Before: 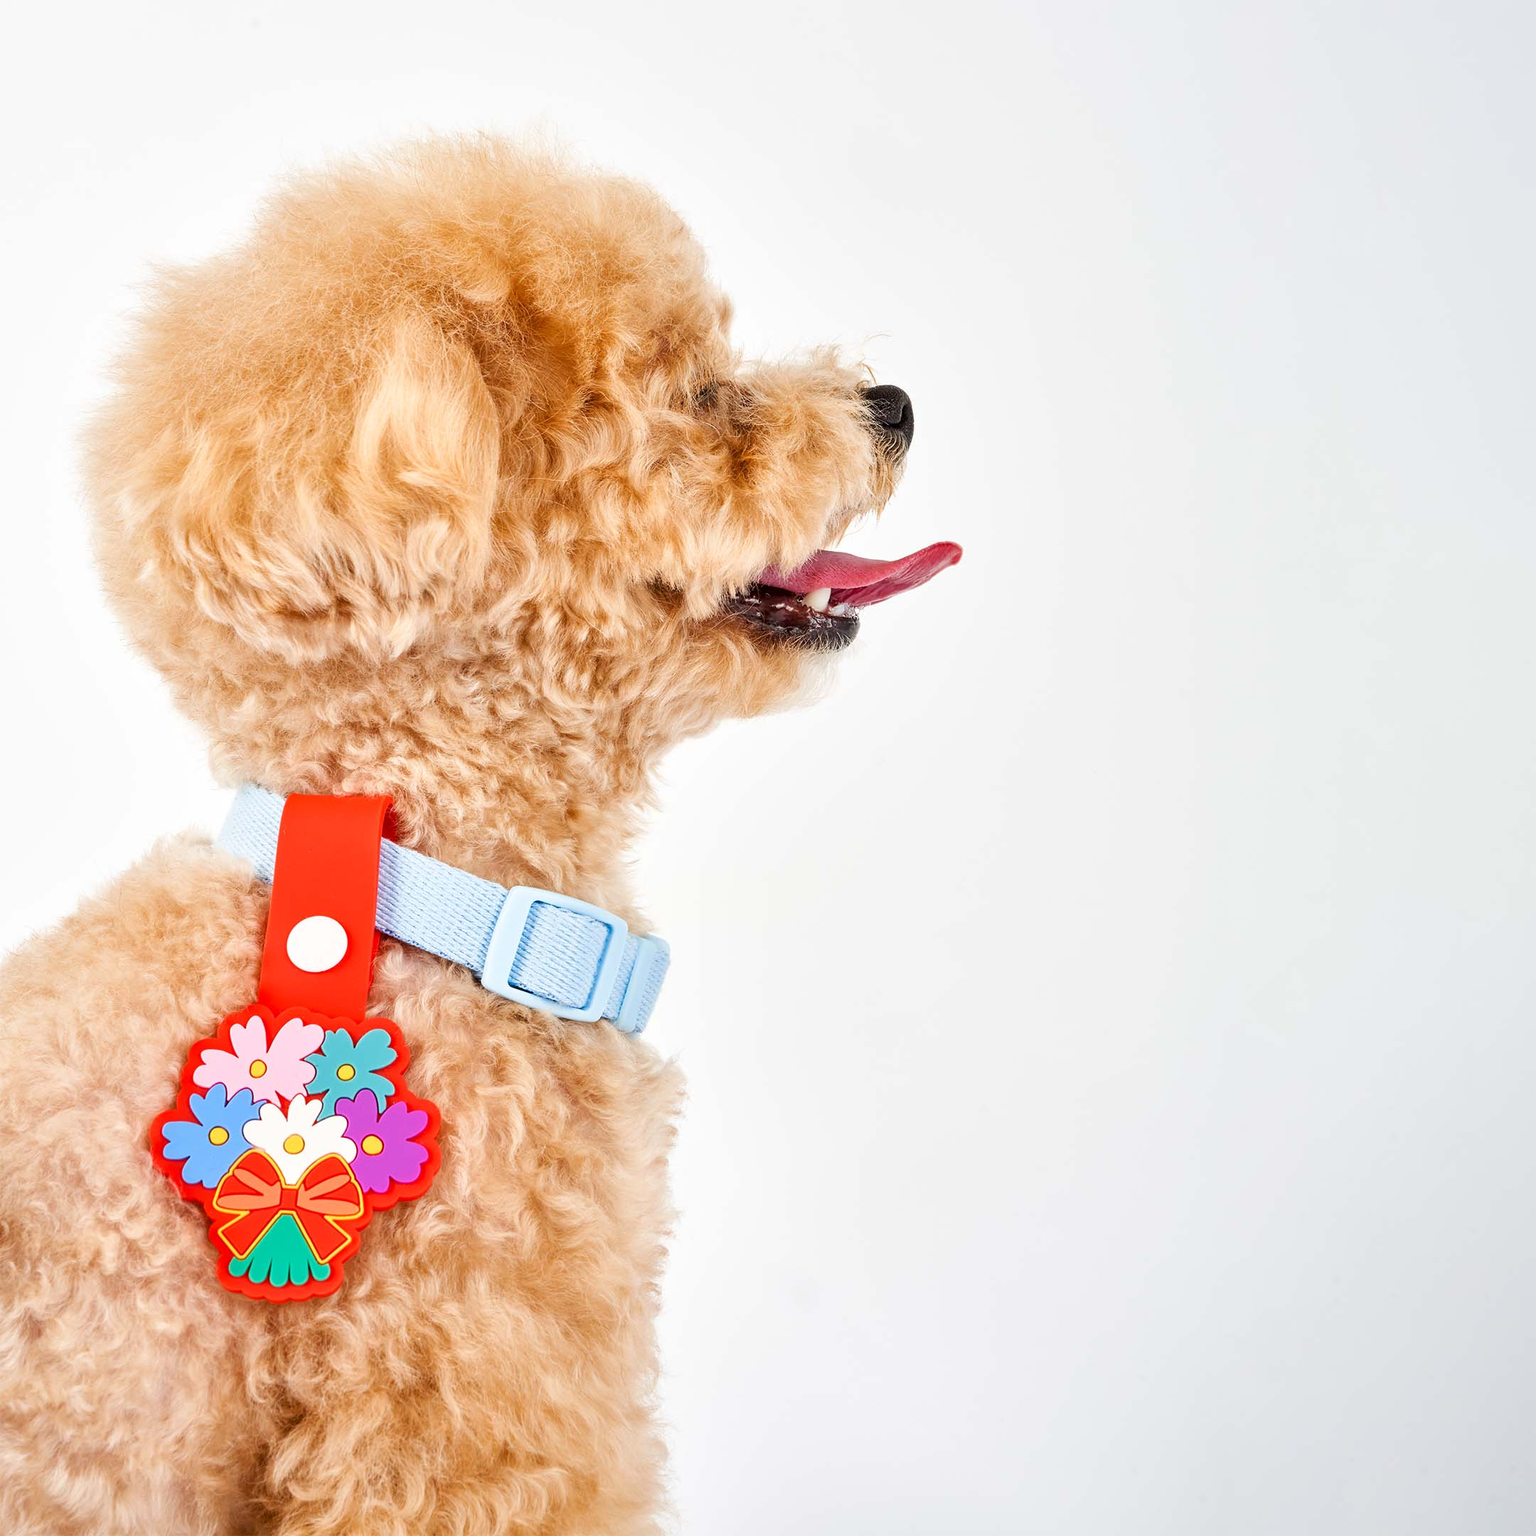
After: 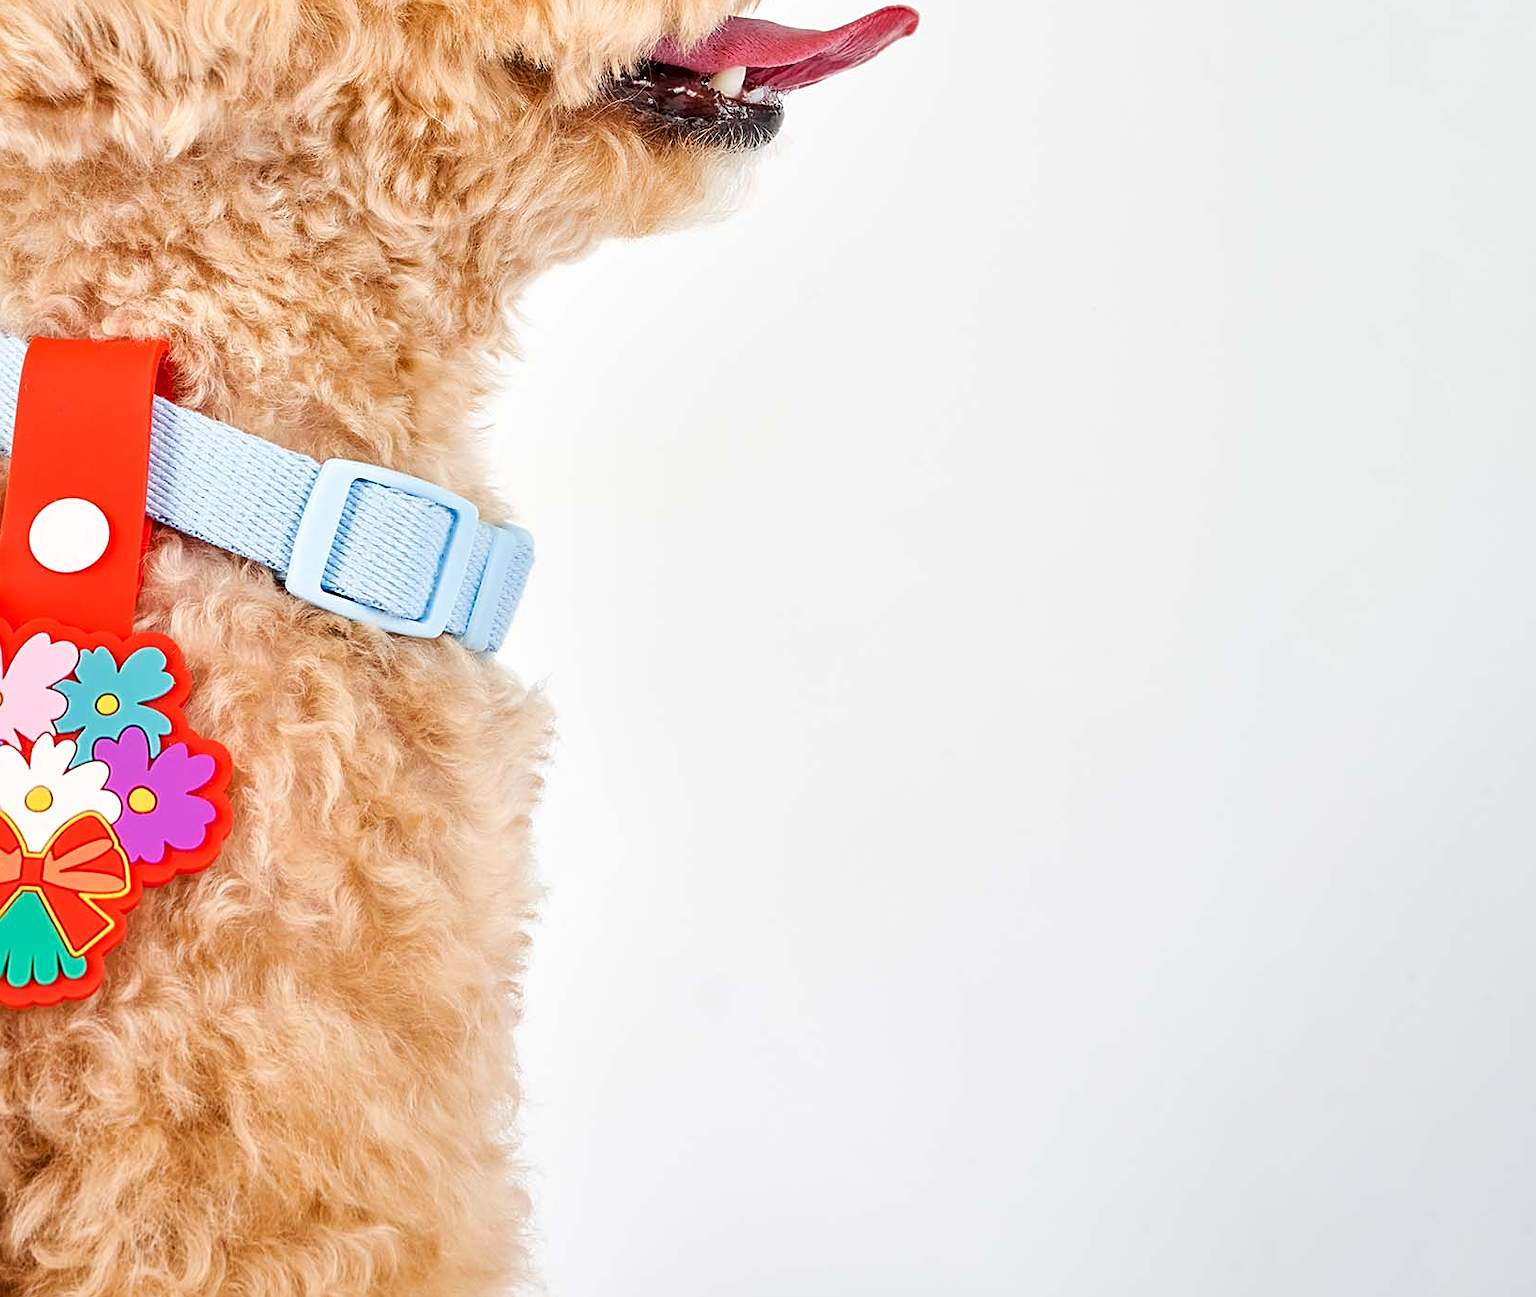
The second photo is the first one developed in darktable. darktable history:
crop and rotate: left 17.28%, top 35.046%, right 6.788%, bottom 0.796%
sharpen: on, module defaults
